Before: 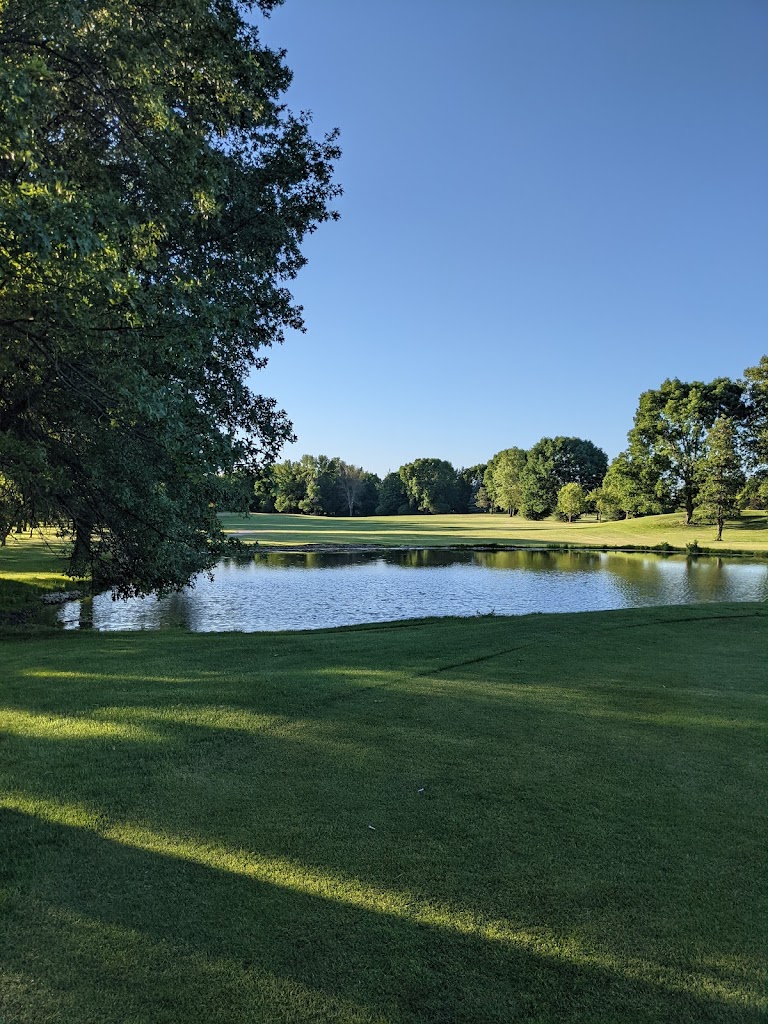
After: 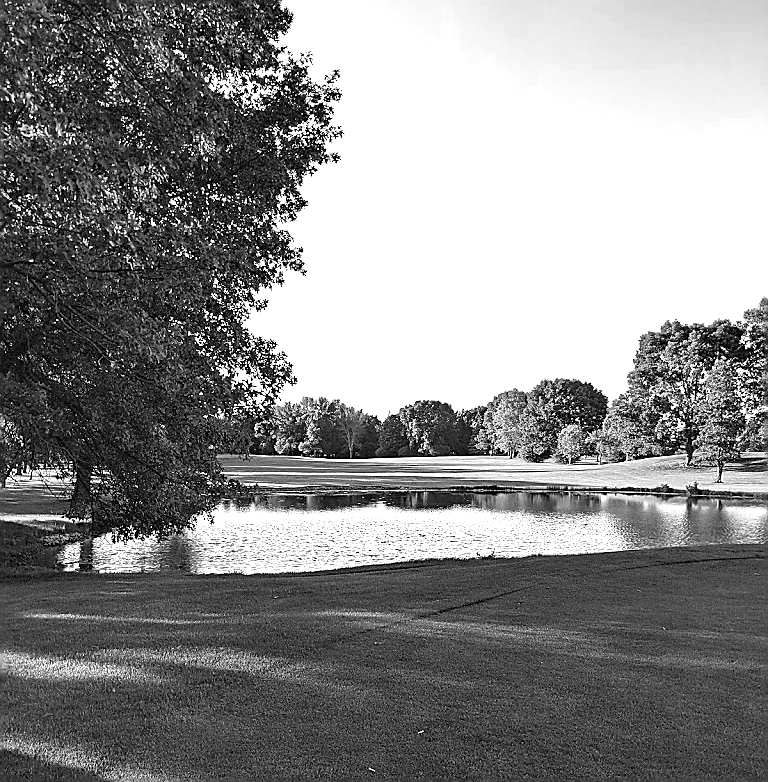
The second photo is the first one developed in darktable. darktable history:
crop: top 5.704%, bottom 17.837%
exposure: black level correction -0.002, exposure 0.705 EV, compensate highlight preservation false
sharpen: radius 1.381, amount 1.263, threshold 0.718
color zones: curves: ch0 [(0, 0.613) (0.01, 0.613) (0.245, 0.448) (0.498, 0.529) (0.642, 0.665) (0.879, 0.777) (0.99, 0.613)]; ch1 [(0, 0) (0.143, 0) (0.286, 0) (0.429, 0) (0.571, 0) (0.714, 0) (0.857, 0)]
haze removal: compatibility mode true, adaptive false
